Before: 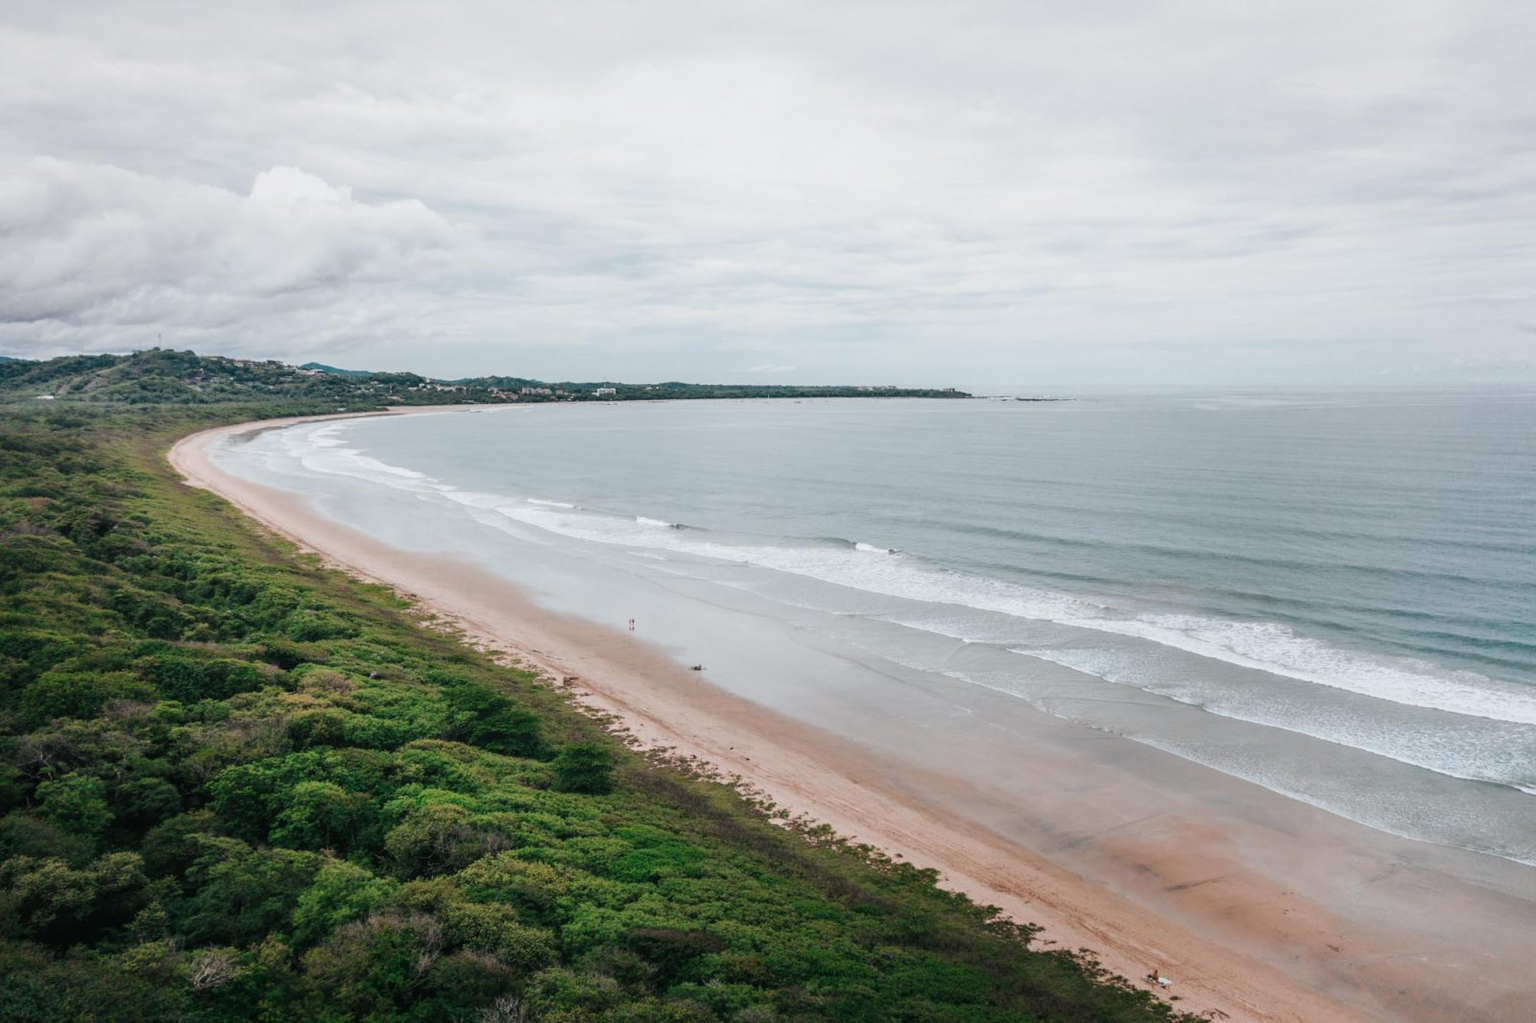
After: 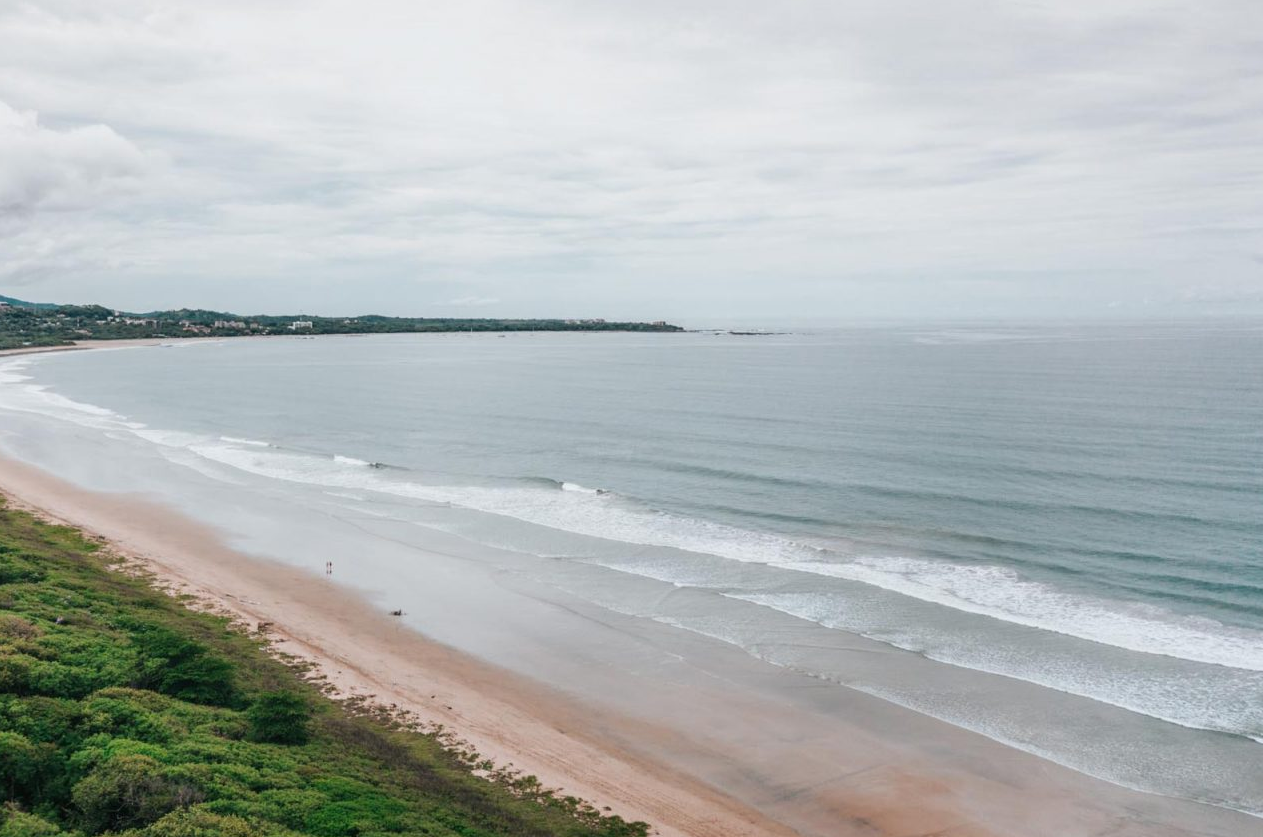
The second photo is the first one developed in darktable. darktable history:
crop and rotate: left 20.625%, top 7.853%, right 0.411%, bottom 13.543%
